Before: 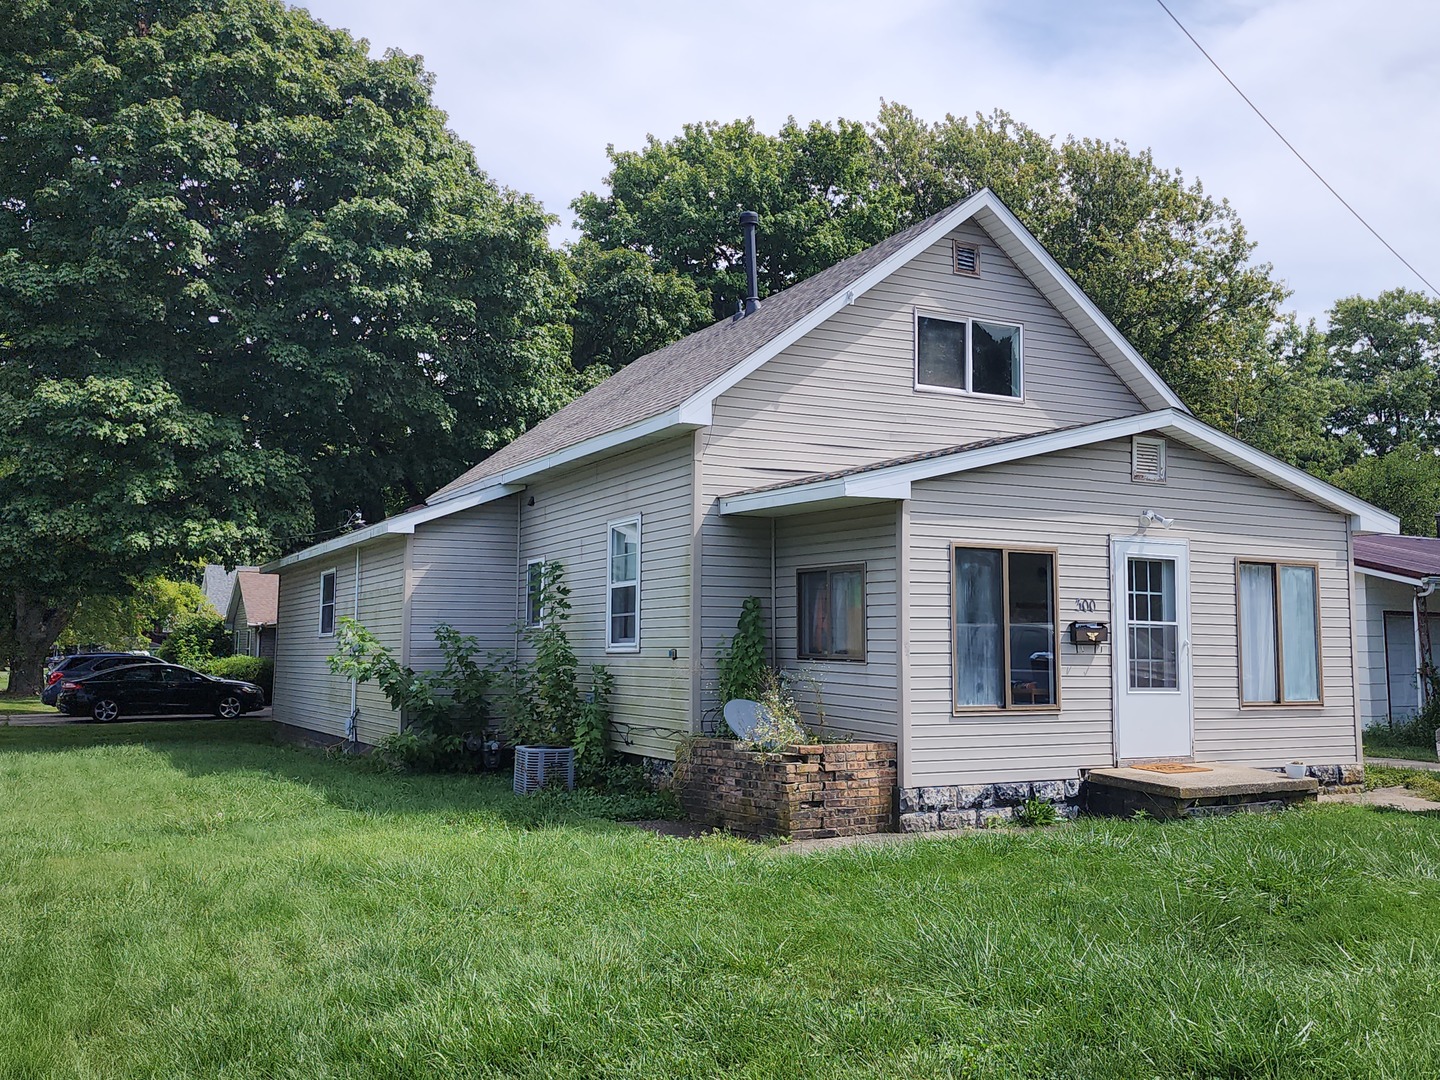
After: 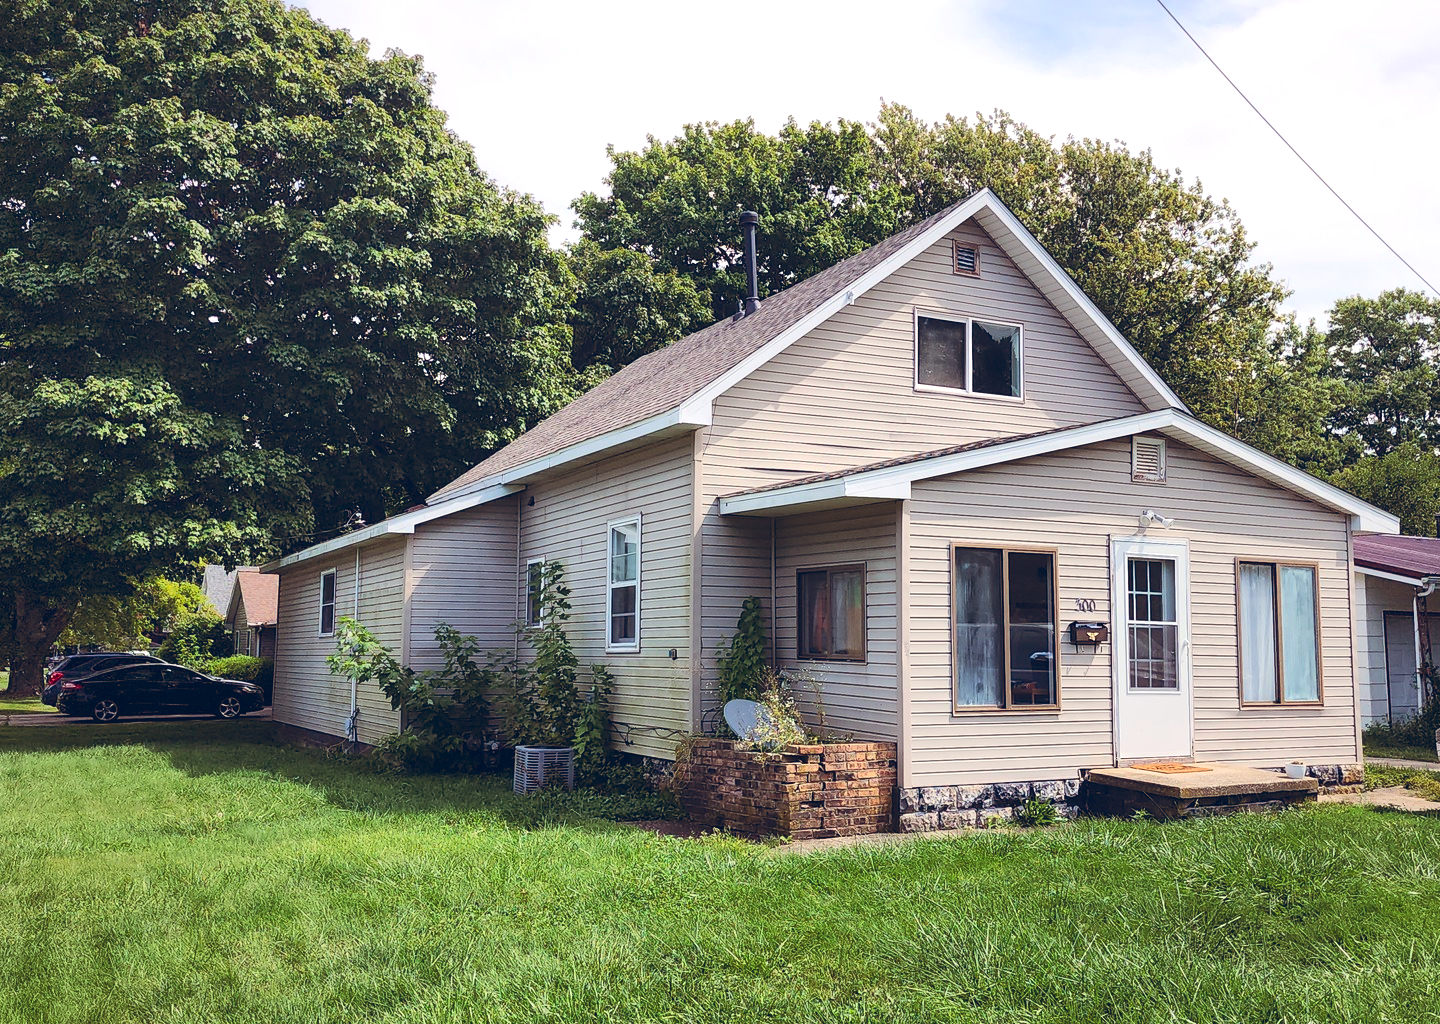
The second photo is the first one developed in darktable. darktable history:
crop and rotate: top 0%, bottom 5.097%
color balance rgb: shadows lift › chroma 9.92%, shadows lift › hue 45.12°, power › luminance 3.26%, power › hue 231.93°, global offset › luminance 0.4%, global offset › chroma 0.21%, global offset › hue 255.02°
contrast brightness saturation: contrast 0.09, saturation 0.28
tone equalizer: -8 EV -0.417 EV, -7 EV -0.389 EV, -6 EV -0.333 EV, -5 EV -0.222 EV, -3 EV 0.222 EV, -2 EV 0.333 EV, -1 EV 0.389 EV, +0 EV 0.417 EV, edges refinement/feathering 500, mask exposure compensation -1.57 EV, preserve details no
white balance: red 1.045, blue 0.932
